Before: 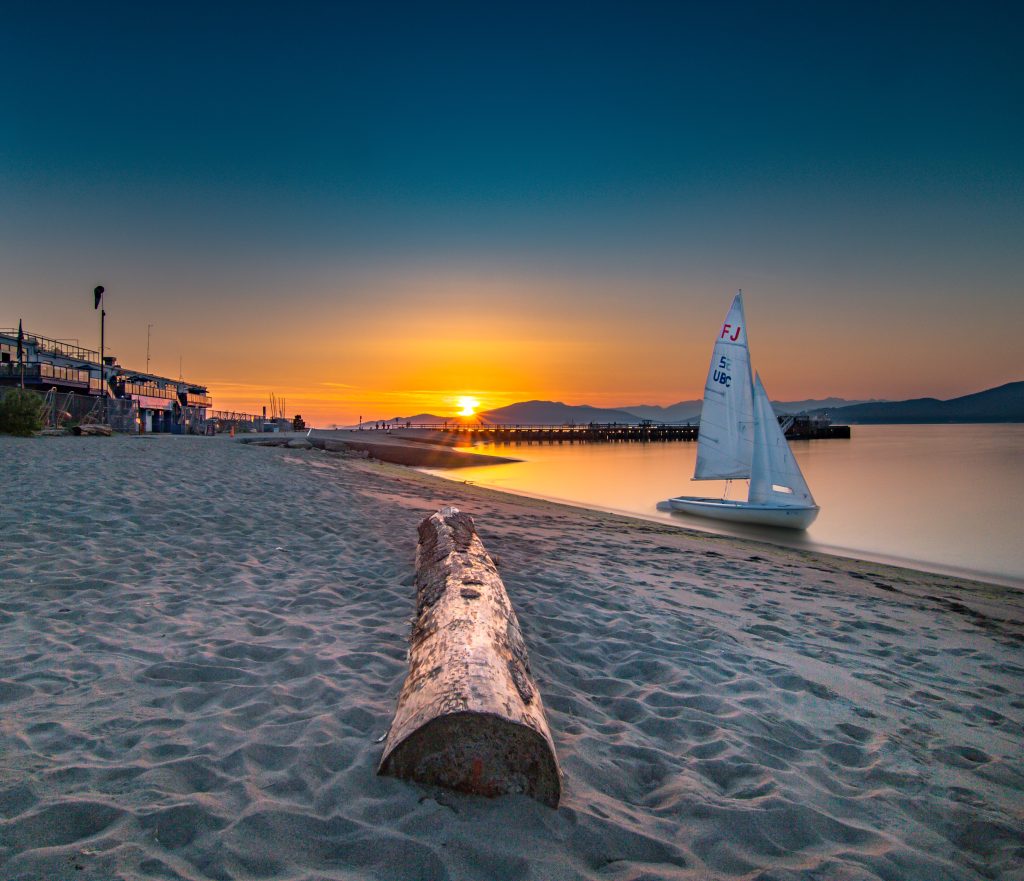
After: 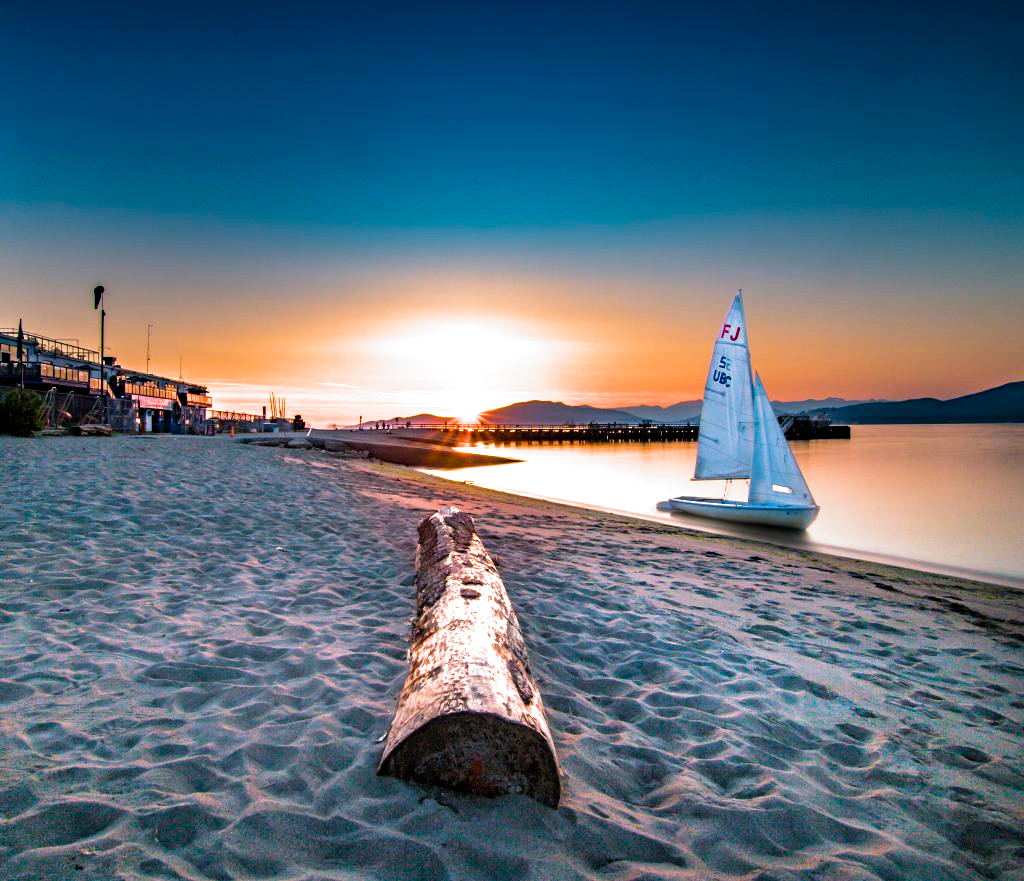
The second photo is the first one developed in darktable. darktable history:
color balance rgb: linear chroma grading › global chroma 20%, perceptual saturation grading › global saturation 25%, perceptual brilliance grading › global brilliance 20%, global vibrance 20%
filmic rgb: black relative exposure -8.2 EV, white relative exposure 2.2 EV, threshold 3 EV, hardness 7.11, latitude 75%, contrast 1.325, highlights saturation mix -2%, shadows ↔ highlights balance 30%, preserve chrominance RGB euclidean norm, color science v5 (2021), contrast in shadows safe, contrast in highlights safe, enable highlight reconstruction true
